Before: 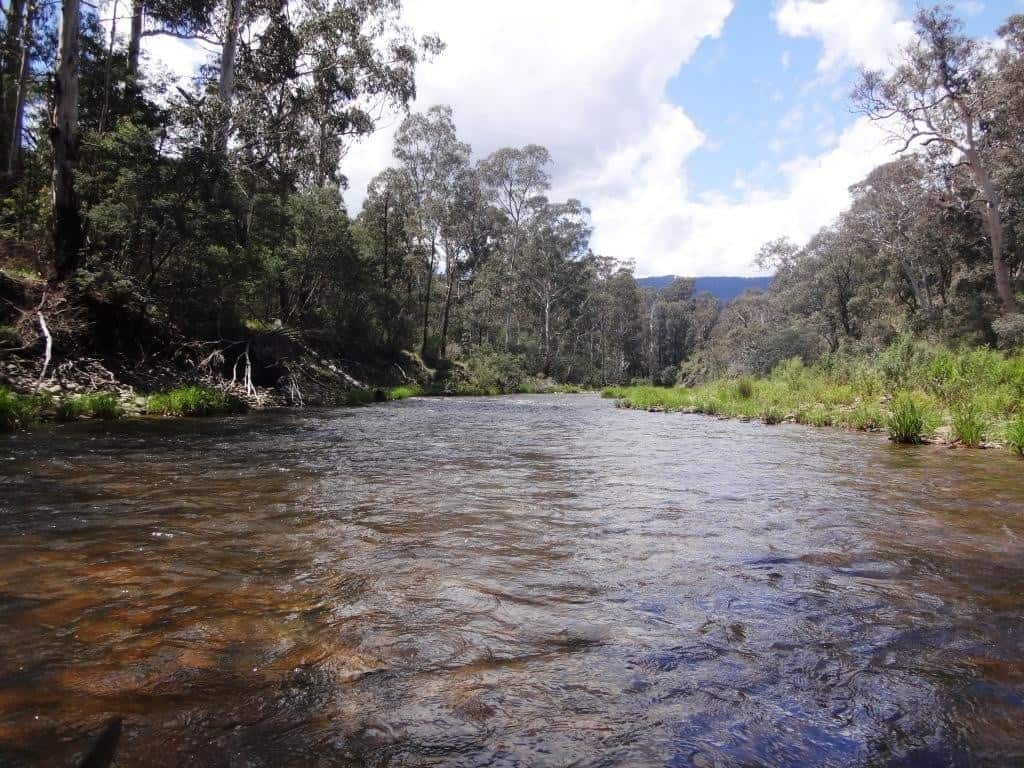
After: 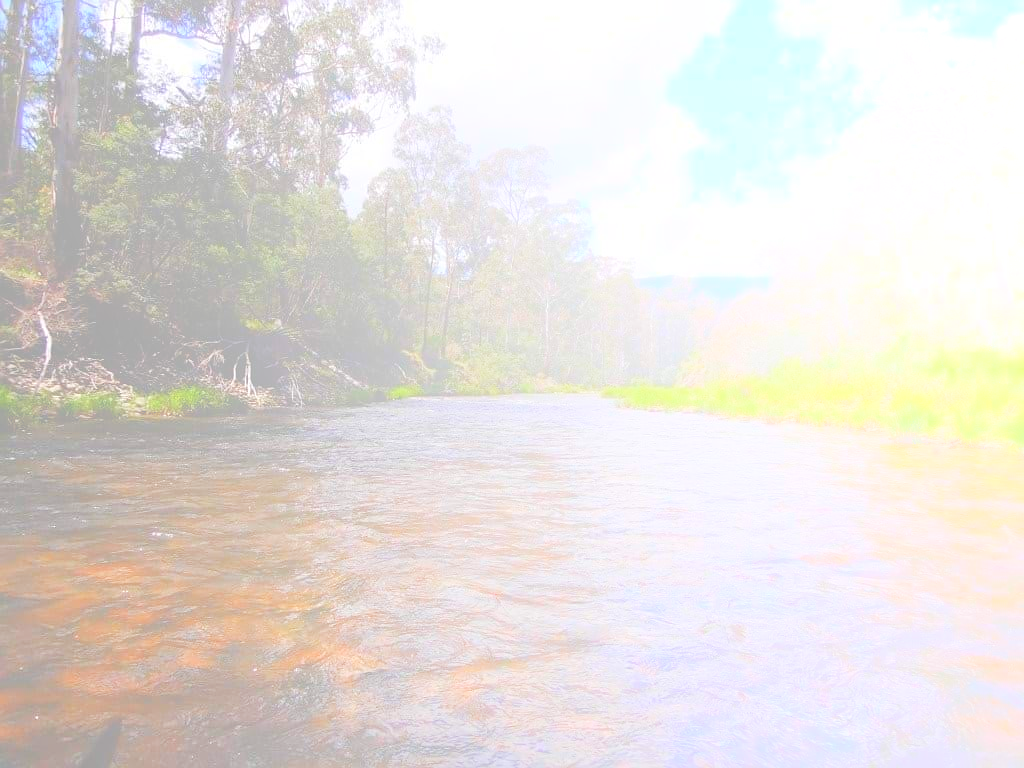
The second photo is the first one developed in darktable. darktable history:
haze removal: compatibility mode true, adaptive false
bloom: size 85%, threshold 5%, strength 85%
sharpen: radius 1
